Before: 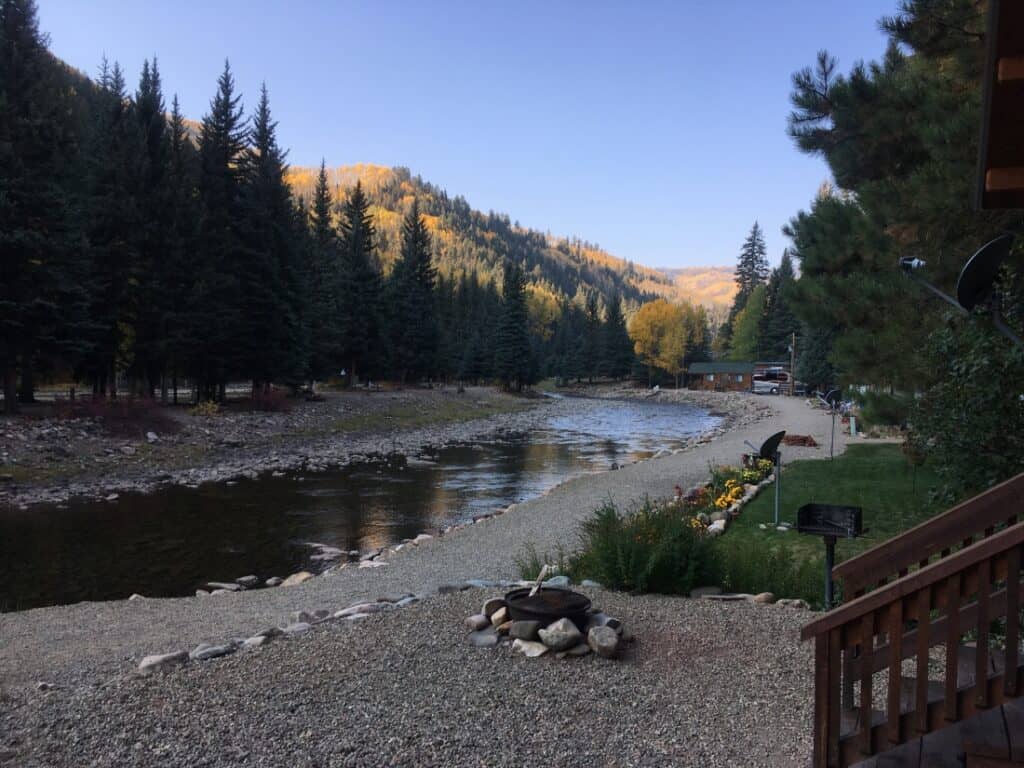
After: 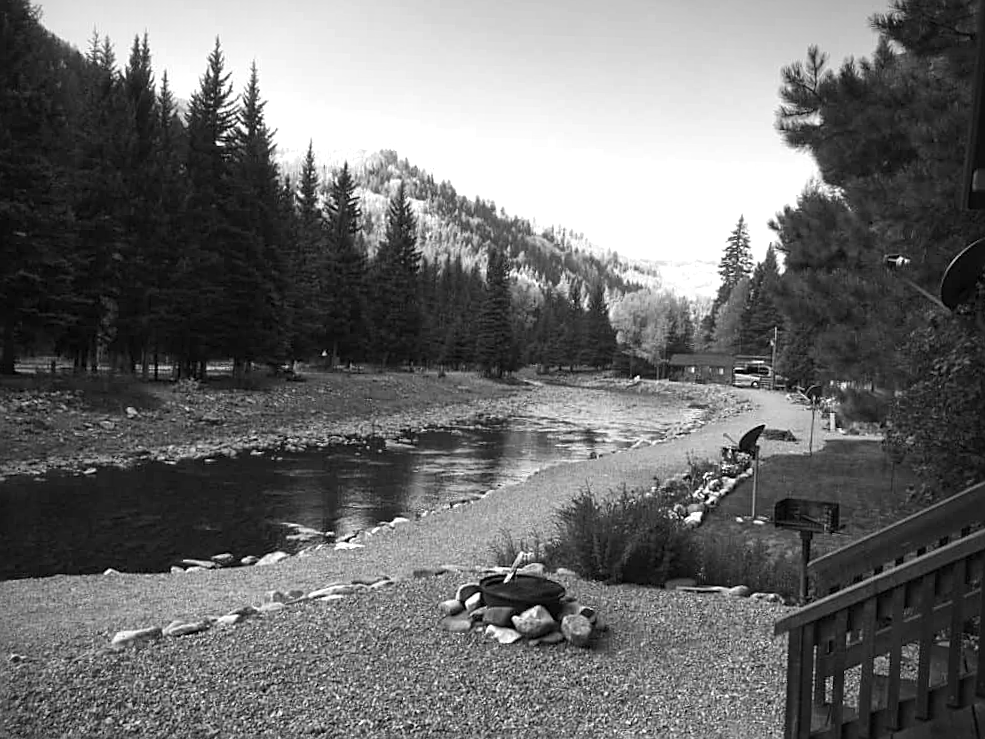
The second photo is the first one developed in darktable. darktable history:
exposure: black level correction 0, exposure 0.9 EV, compensate highlight preservation false
crop and rotate: angle -1.69°
sharpen: on, module defaults
white balance: red 1.123, blue 0.83
monochrome: a -6.99, b 35.61, size 1.4
vignetting: on, module defaults
